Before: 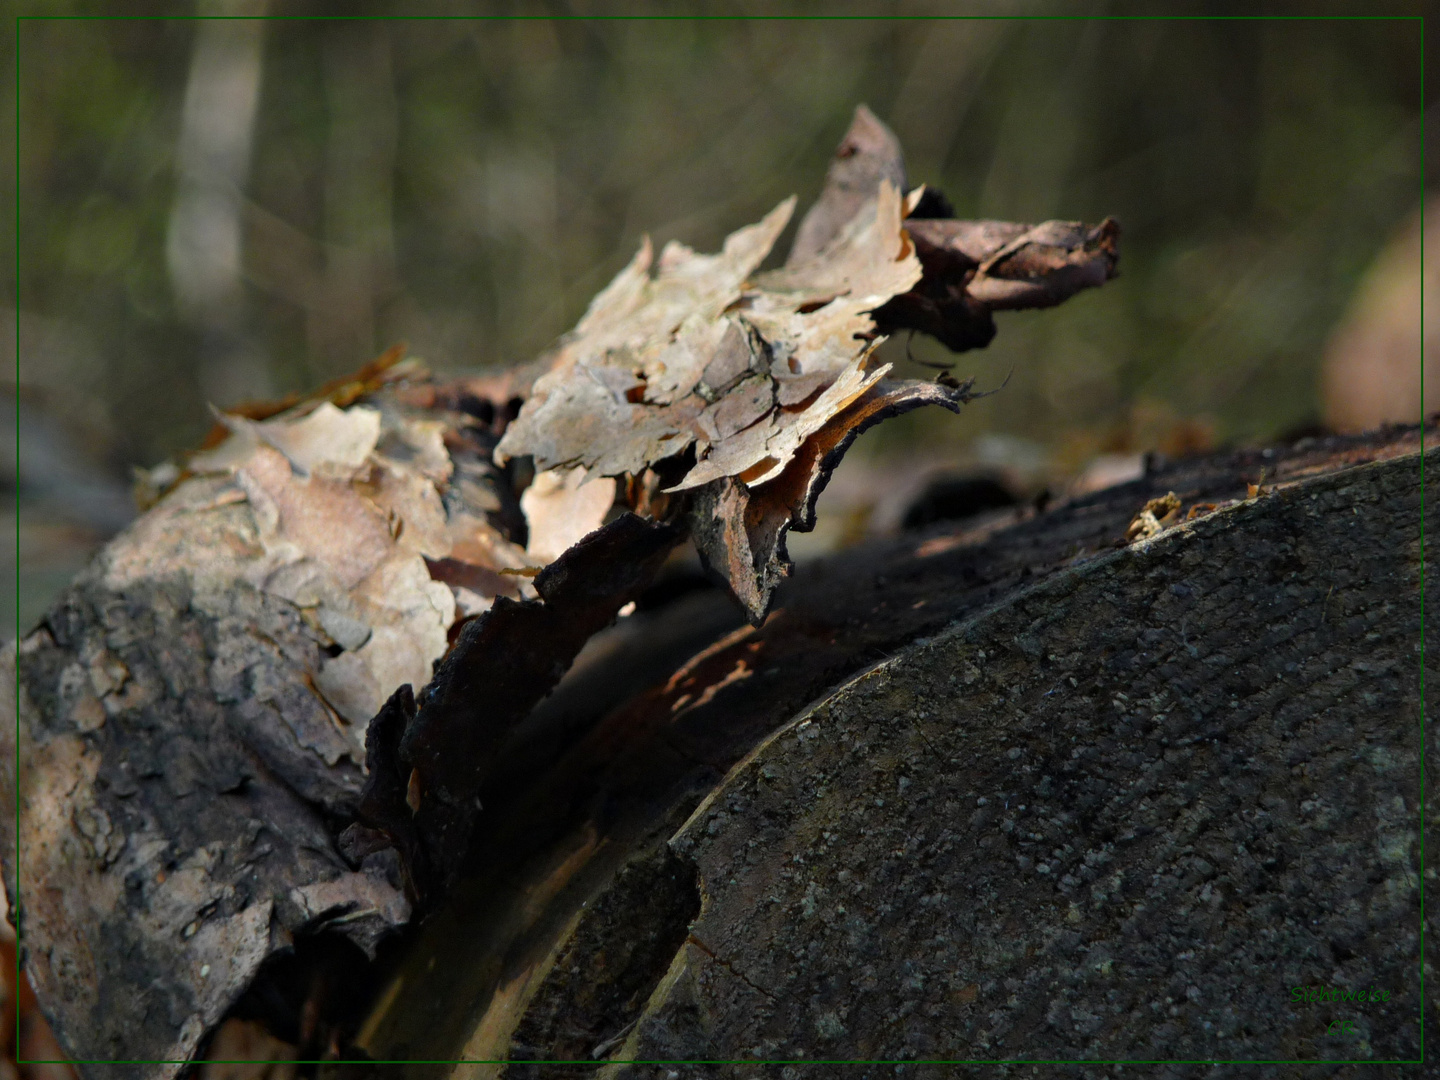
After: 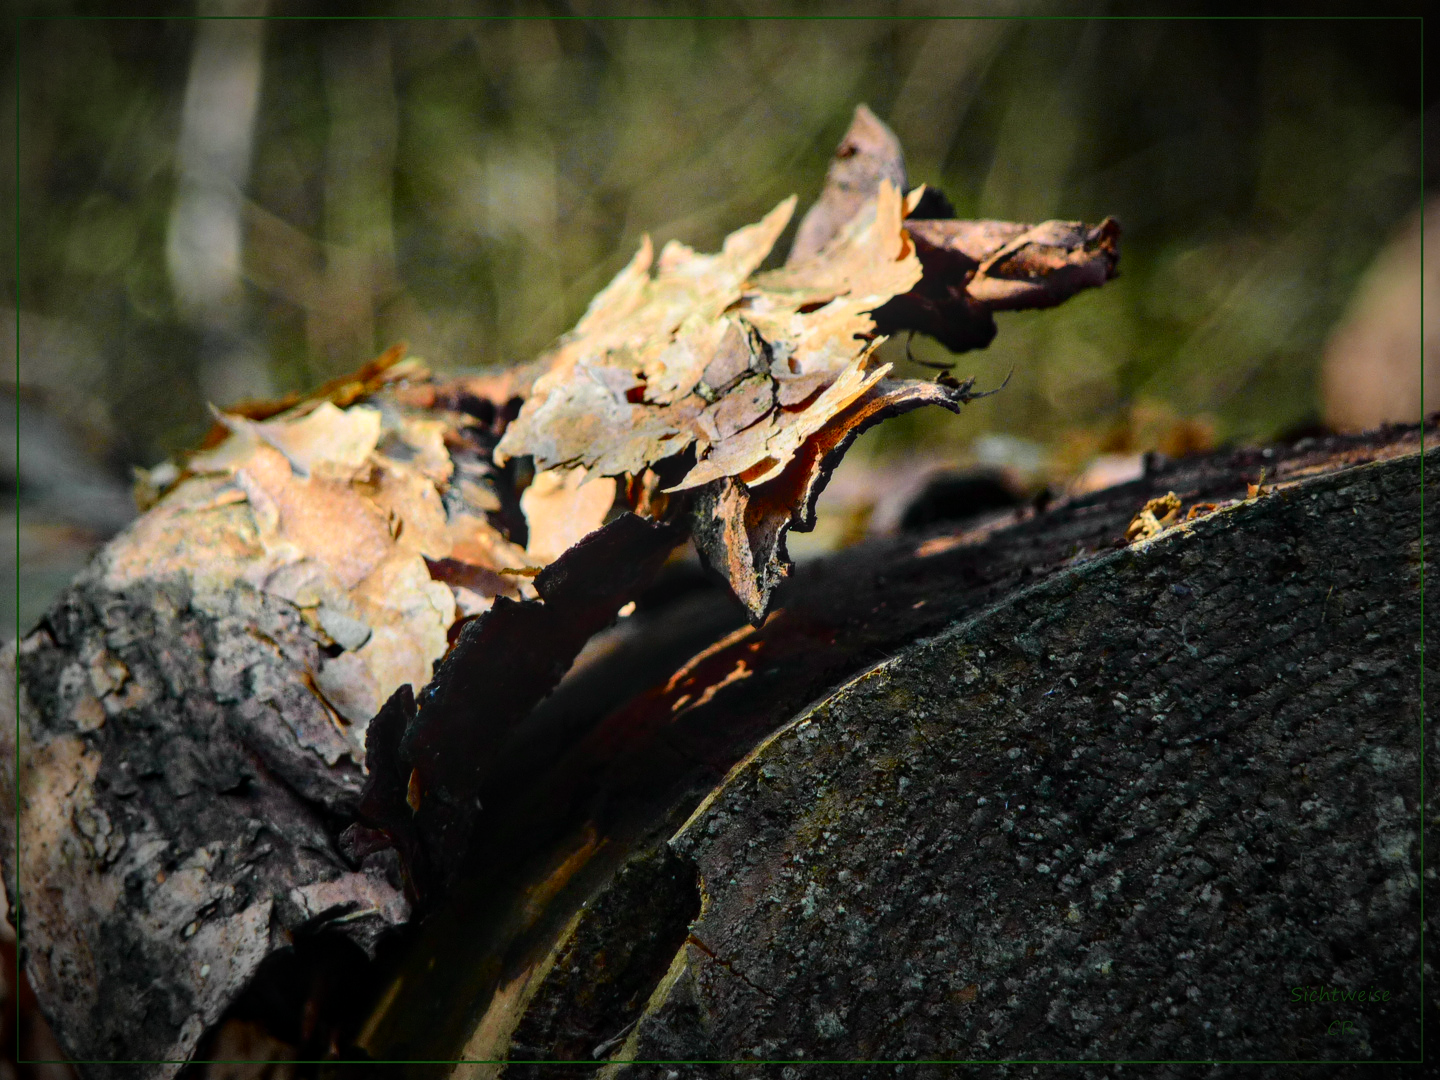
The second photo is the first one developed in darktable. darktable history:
vignetting: fall-off start 67.5%, fall-off radius 67.23%, brightness -0.813, automatic ratio true
tone curve: curves: ch0 [(0, 0.014) (0.12, 0.096) (0.386, 0.49) (0.54, 0.684) (0.751, 0.855) (0.89, 0.943) (0.998, 0.989)]; ch1 [(0, 0) (0.133, 0.099) (0.437, 0.41) (0.5, 0.5) (0.517, 0.536) (0.548, 0.575) (0.582, 0.639) (0.627, 0.692) (0.836, 0.868) (1, 1)]; ch2 [(0, 0) (0.374, 0.341) (0.456, 0.443) (0.478, 0.49) (0.501, 0.5) (0.528, 0.538) (0.55, 0.6) (0.572, 0.633) (0.702, 0.775) (1, 1)], color space Lab, independent channels, preserve colors none
local contrast: on, module defaults
